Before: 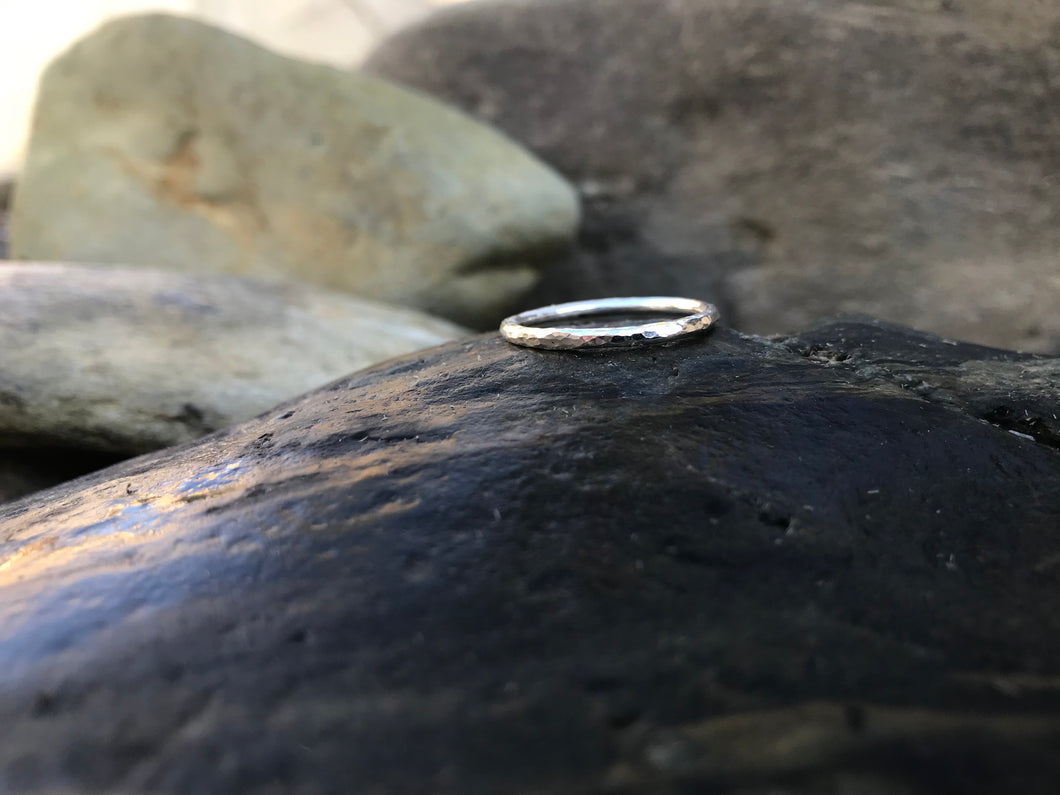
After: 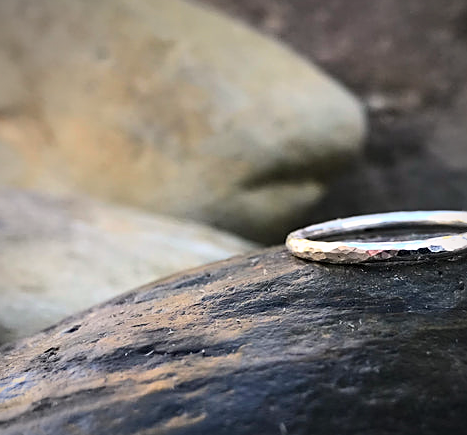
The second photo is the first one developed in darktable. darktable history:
crop: left 20.248%, top 10.86%, right 35.675%, bottom 34.321%
sharpen: on, module defaults
contrast brightness saturation: contrast 0.2, brightness 0.16, saturation 0.22
vignetting: fall-off radius 63.6%
graduated density: density 0.38 EV, hardness 21%, rotation -6.11°, saturation 32%
